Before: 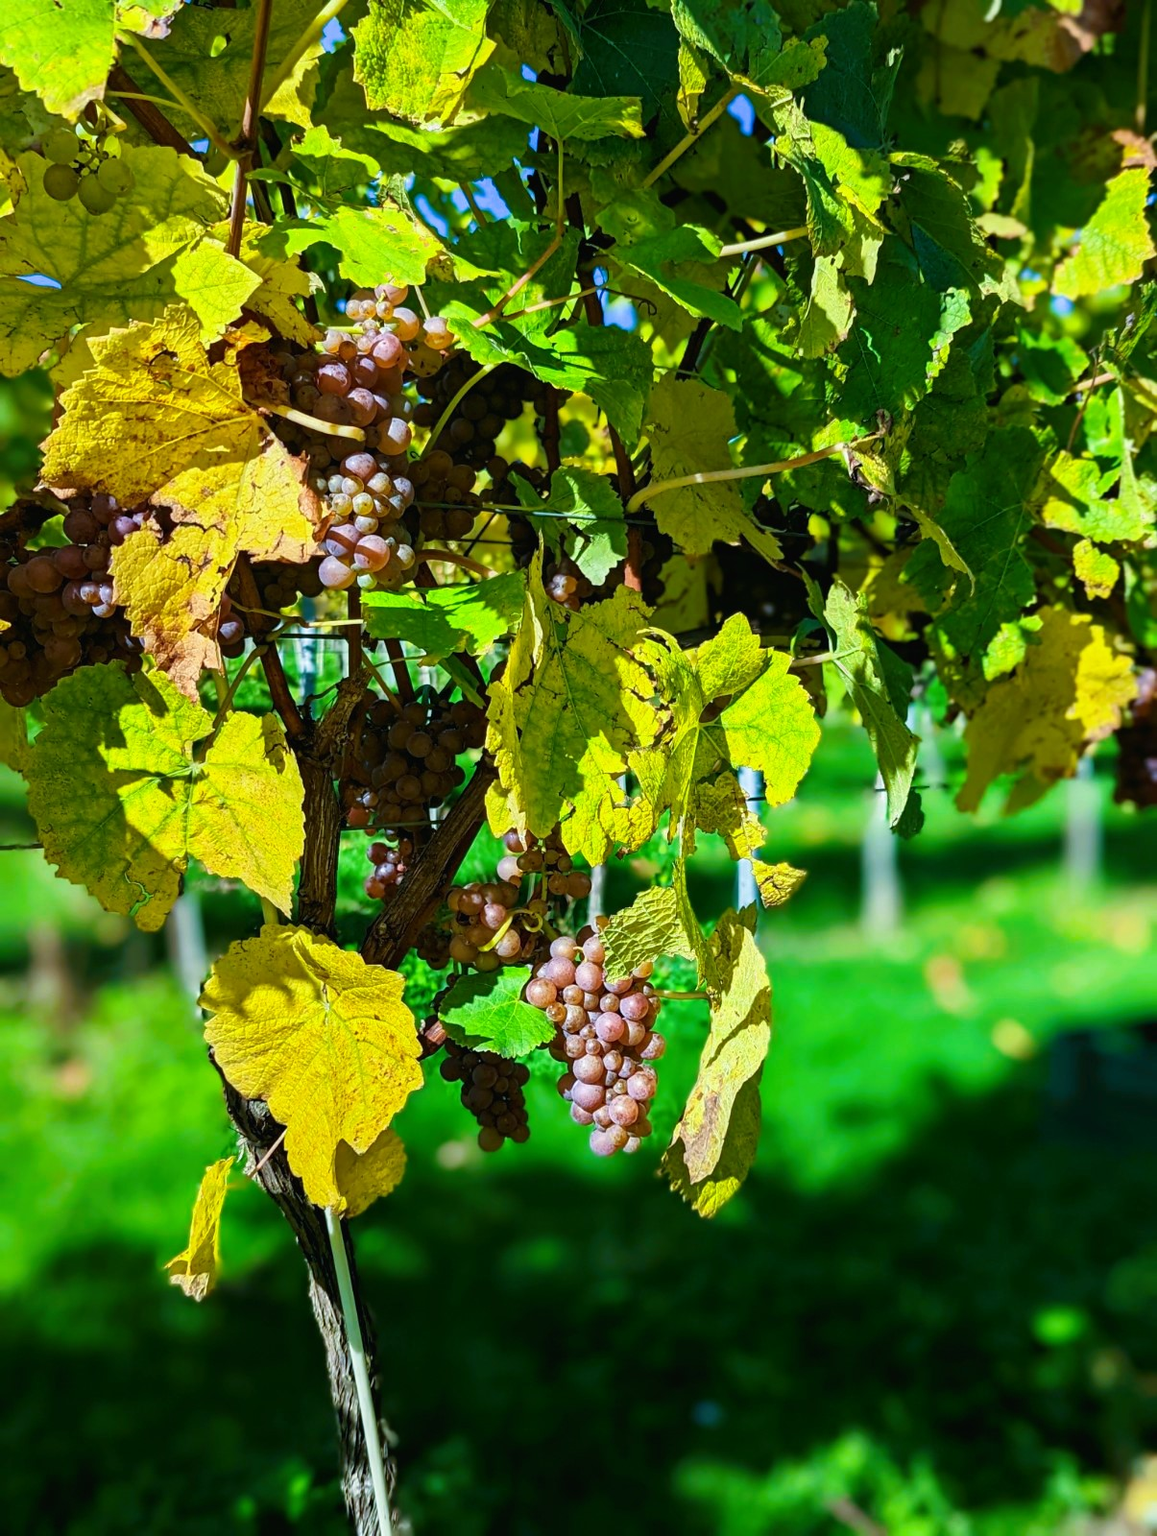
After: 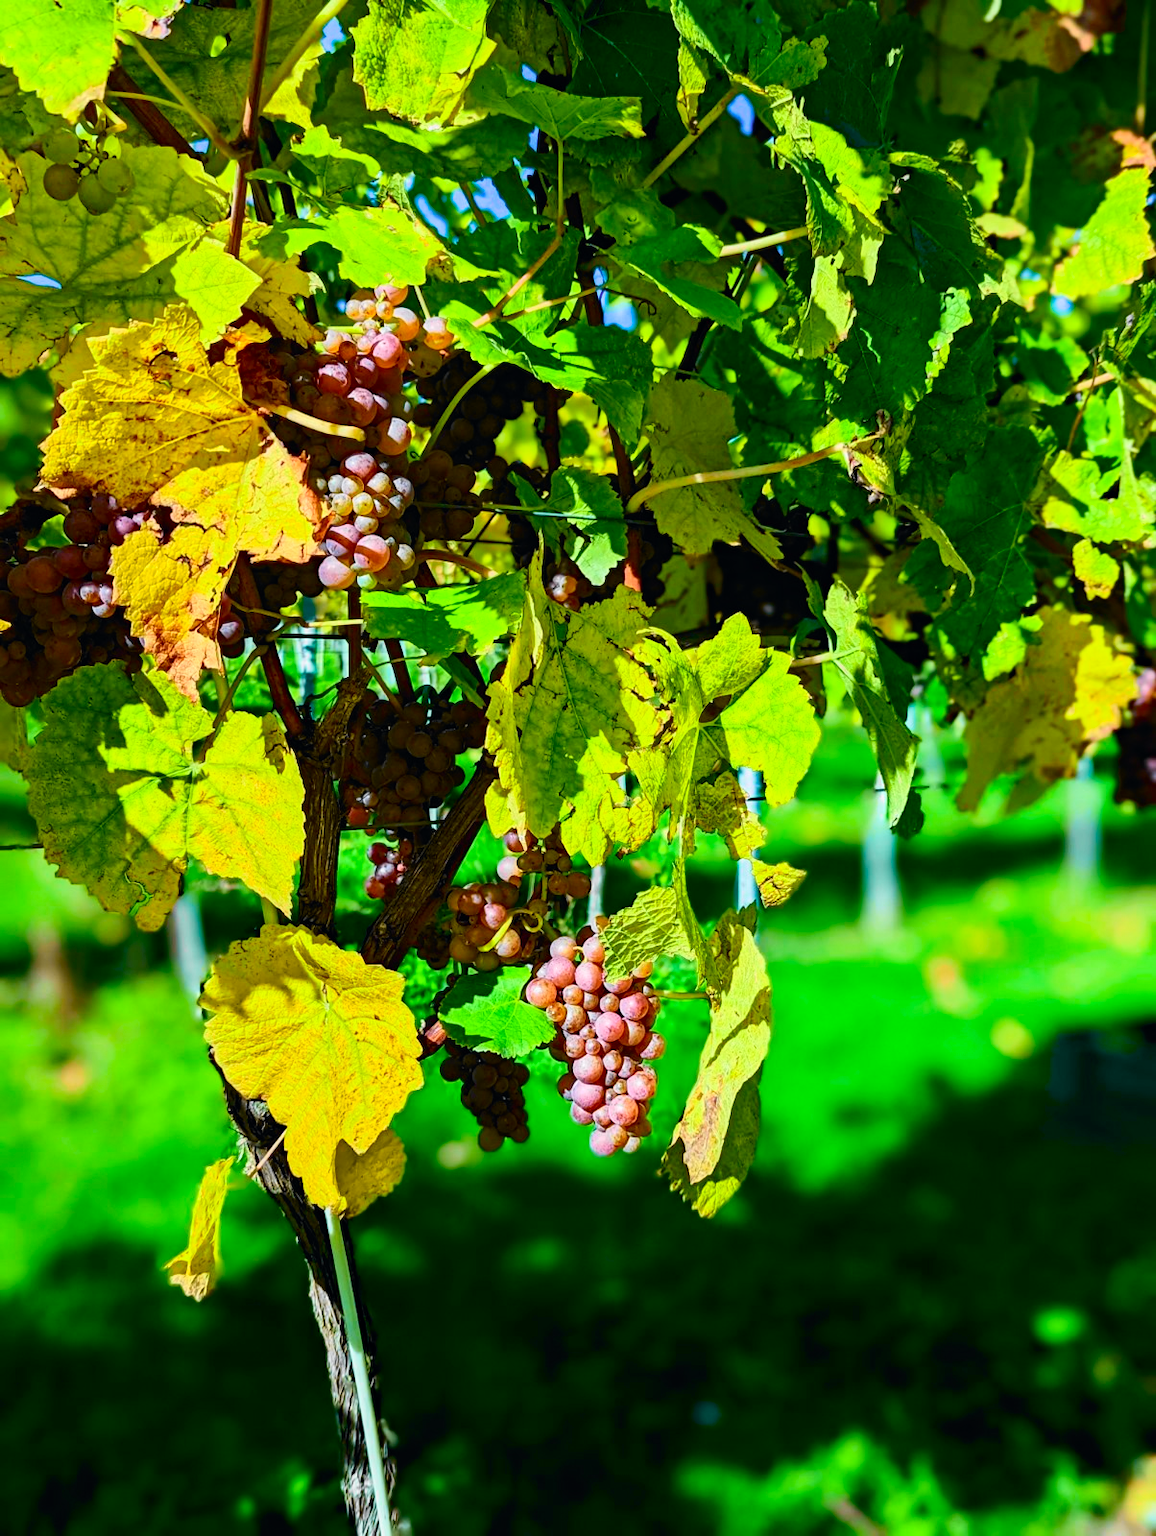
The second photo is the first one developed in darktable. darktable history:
haze removal: compatibility mode true, adaptive false
tone curve: curves: ch0 [(0, 0) (0.071, 0.047) (0.266, 0.26) (0.491, 0.552) (0.753, 0.818) (1, 0.983)]; ch1 [(0, 0) (0.346, 0.307) (0.408, 0.369) (0.463, 0.443) (0.482, 0.493) (0.502, 0.5) (0.517, 0.518) (0.546, 0.576) (0.588, 0.643) (0.651, 0.709) (1, 1)]; ch2 [(0, 0) (0.346, 0.34) (0.434, 0.46) (0.485, 0.494) (0.5, 0.494) (0.517, 0.503) (0.535, 0.545) (0.583, 0.634) (0.625, 0.686) (1, 1)], color space Lab, independent channels, preserve colors none
